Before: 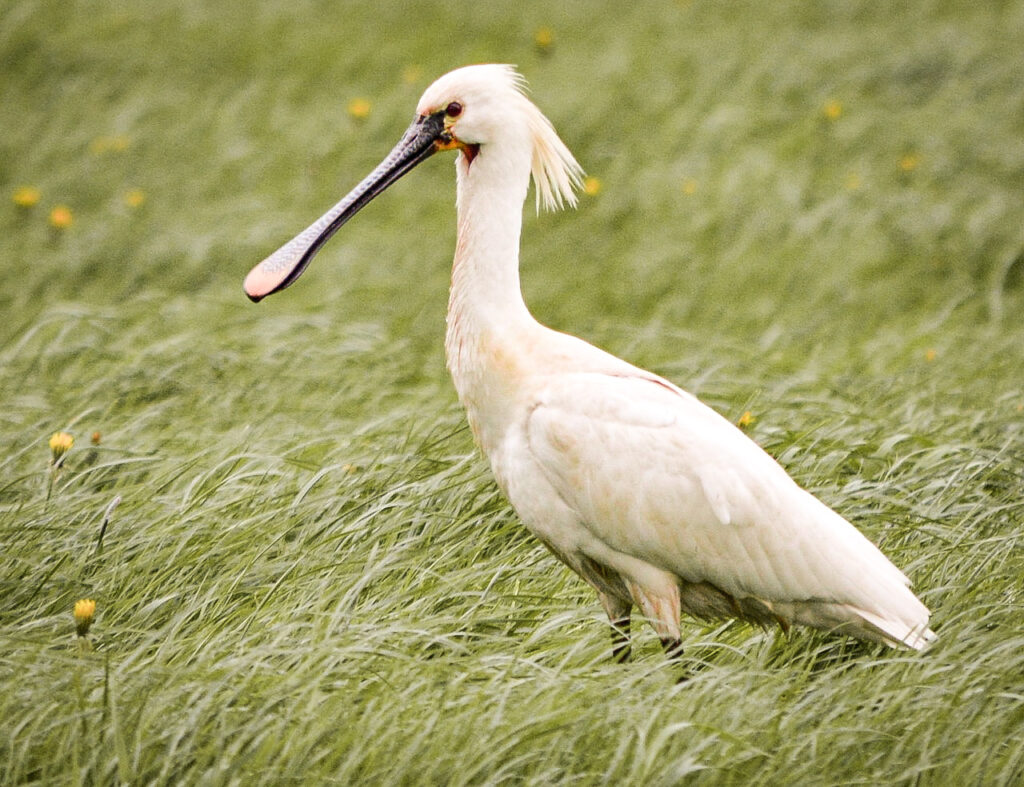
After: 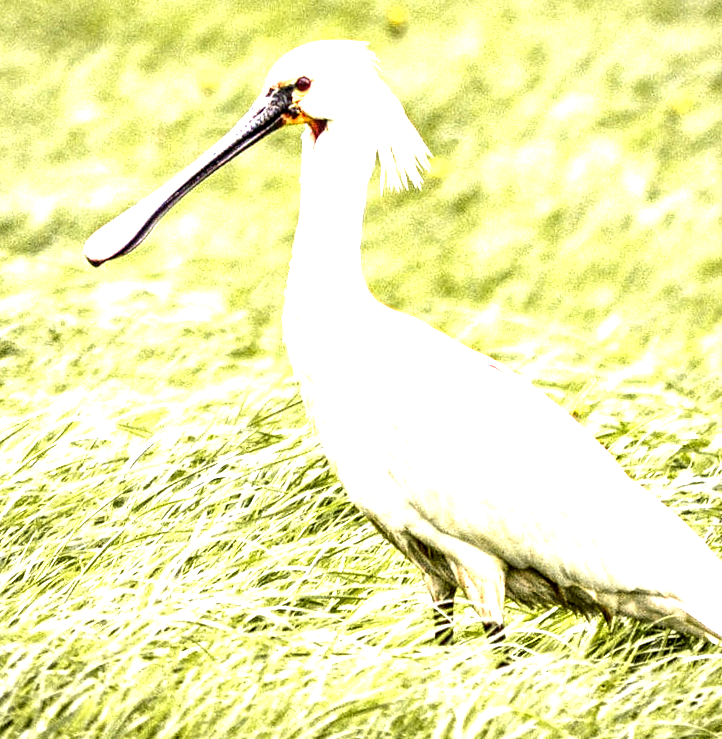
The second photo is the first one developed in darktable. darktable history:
local contrast: highlights 81%, shadows 58%, detail 174%, midtone range 0.597
crop and rotate: angle -2.85°, left 14.014%, top 0.036%, right 10.898%, bottom 0.066%
exposure: black level correction 0, exposure 1.677 EV, compensate exposure bias true, compensate highlight preservation false
